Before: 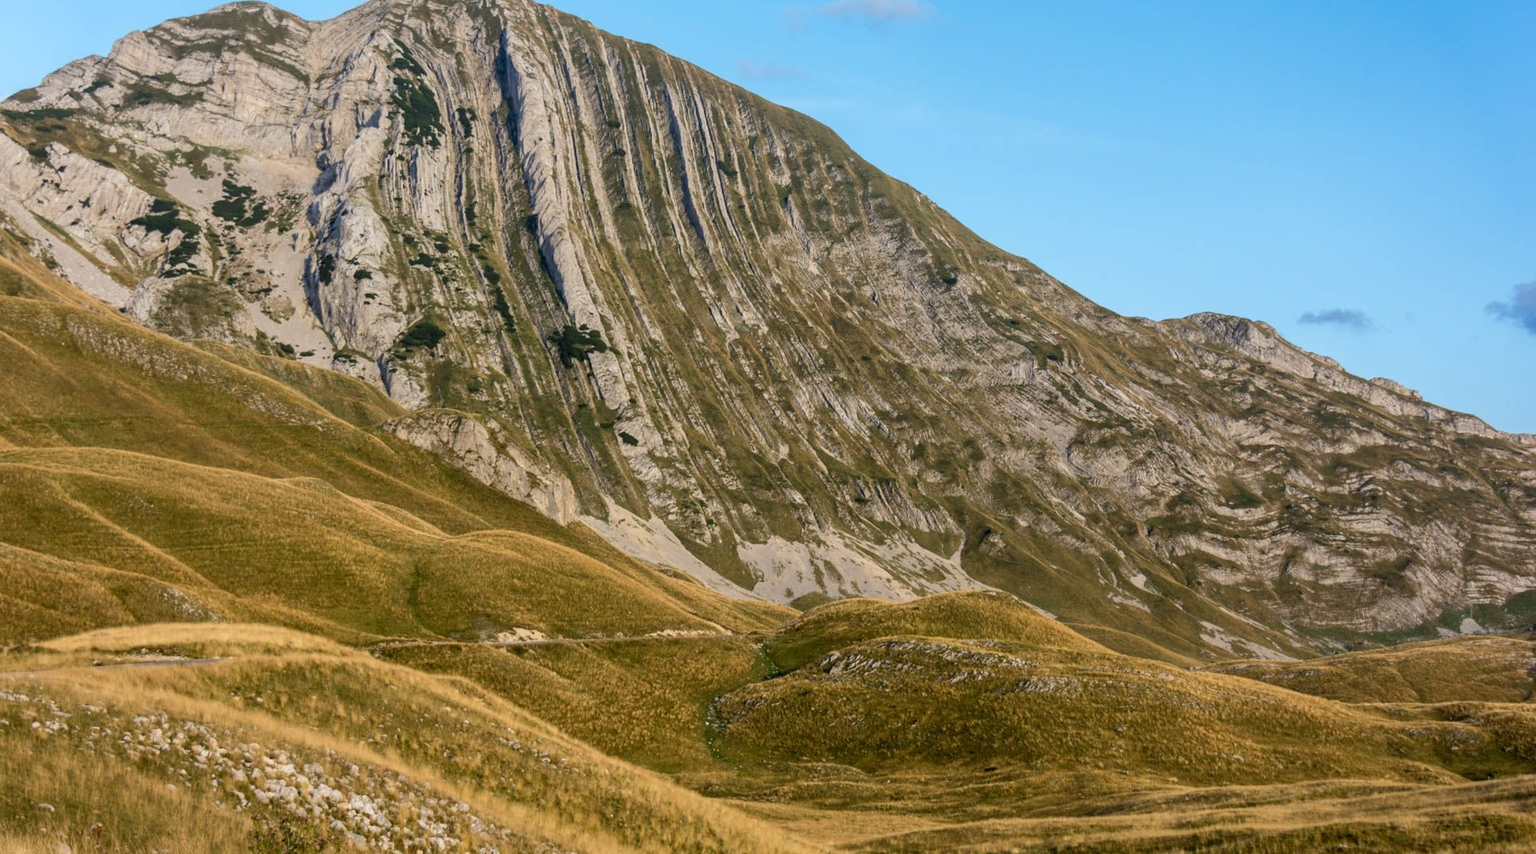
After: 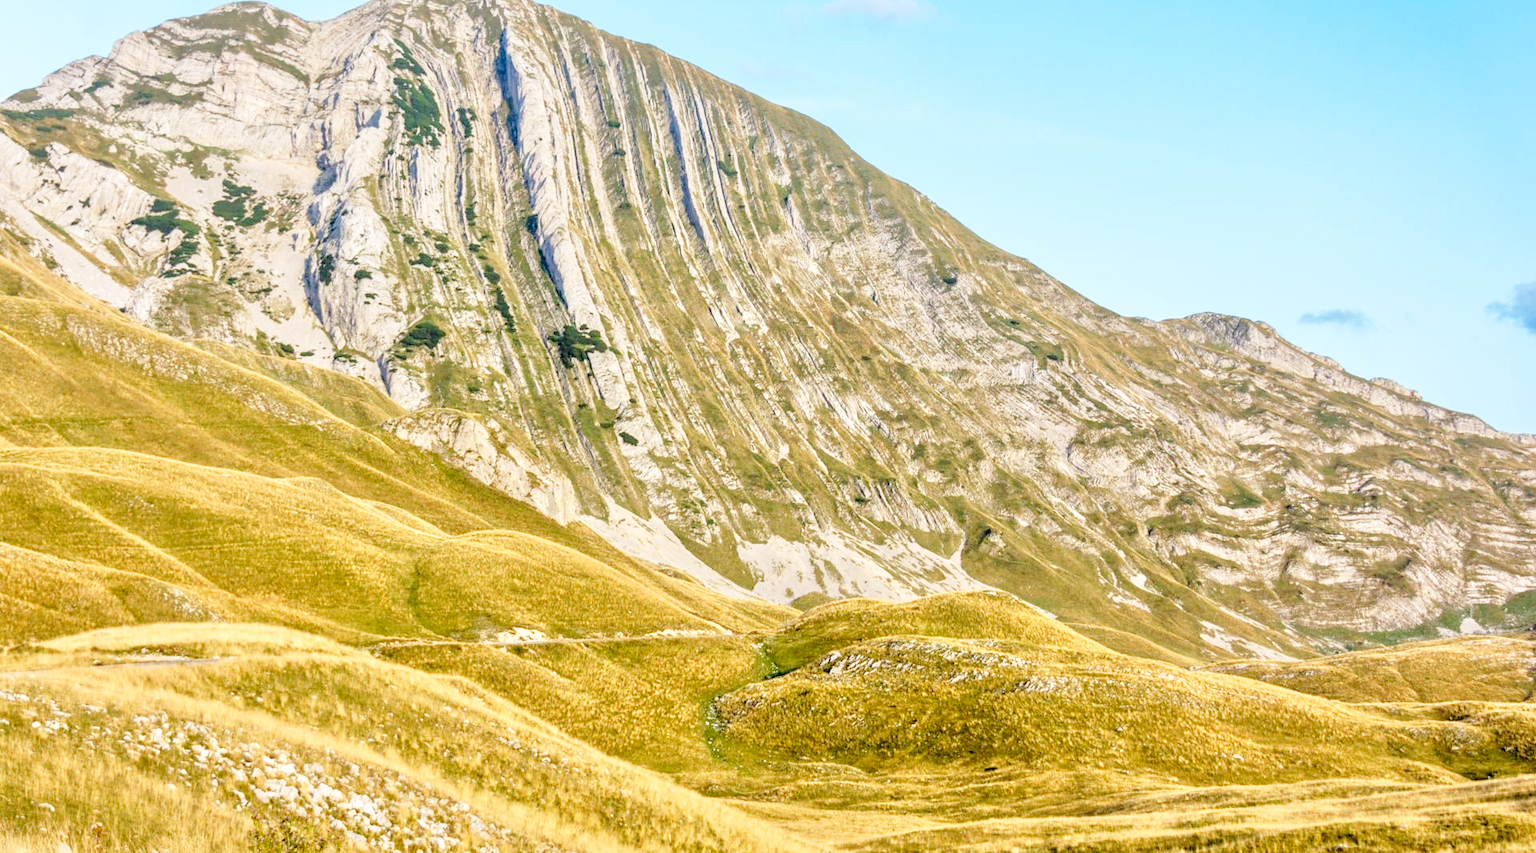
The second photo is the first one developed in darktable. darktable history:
tone equalizer: -7 EV 0.15 EV, -6 EV 0.6 EV, -5 EV 1.15 EV, -4 EV 1.33 EV, -3 EV 1.15 EV, -2 EV 0.6 EV, -1 EV 0.15 EV, mask exposure compensation -0.5 EV
base curve: curves: ch0 [(0, 0) (0.005, 0.002) (0.15, 0.3) (0.4, 0.7) (0.75, 0.95) (1, 1)], preserve colors none
local contrast: detail 110%
